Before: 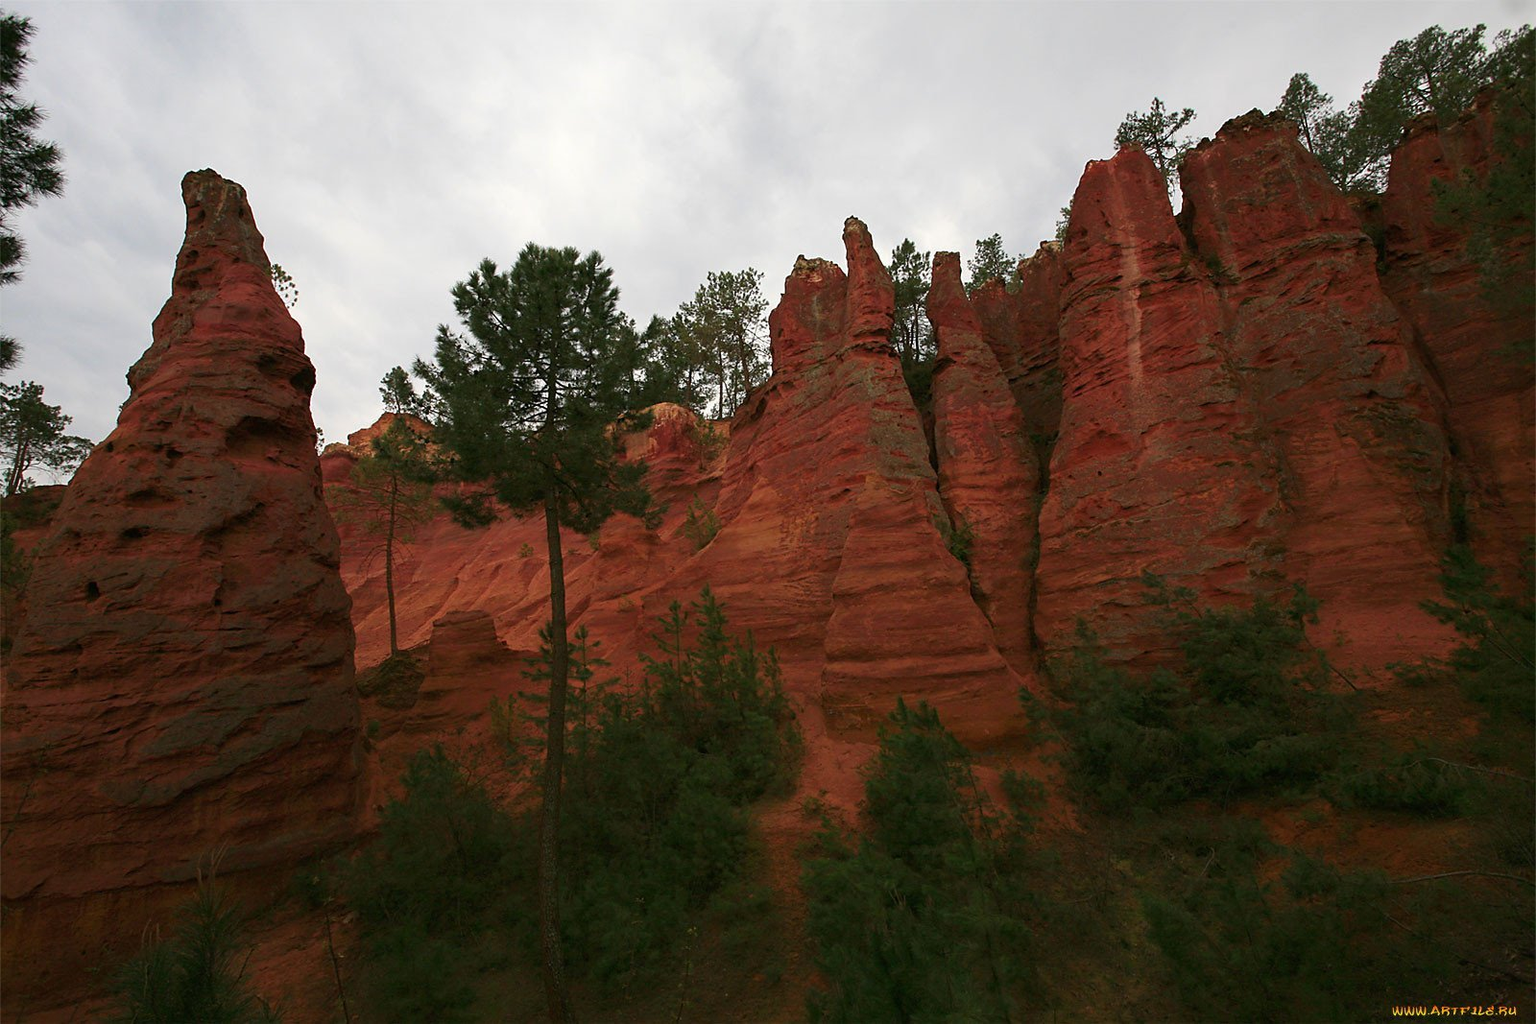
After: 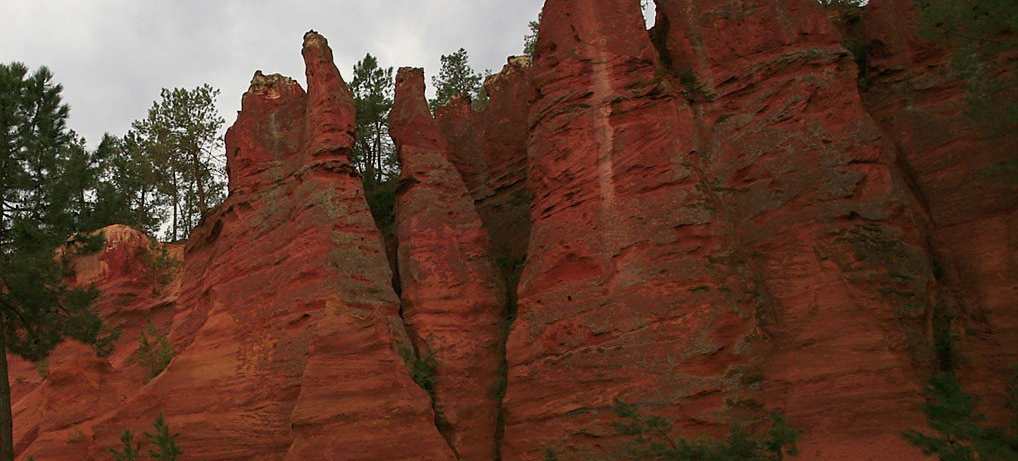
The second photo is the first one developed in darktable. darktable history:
shadows and highlights: shadows 25, white point adjustment -3, highlights -30
crop: left 36.005%, top 18.293%, right 0.31%, bottom 38.444%
